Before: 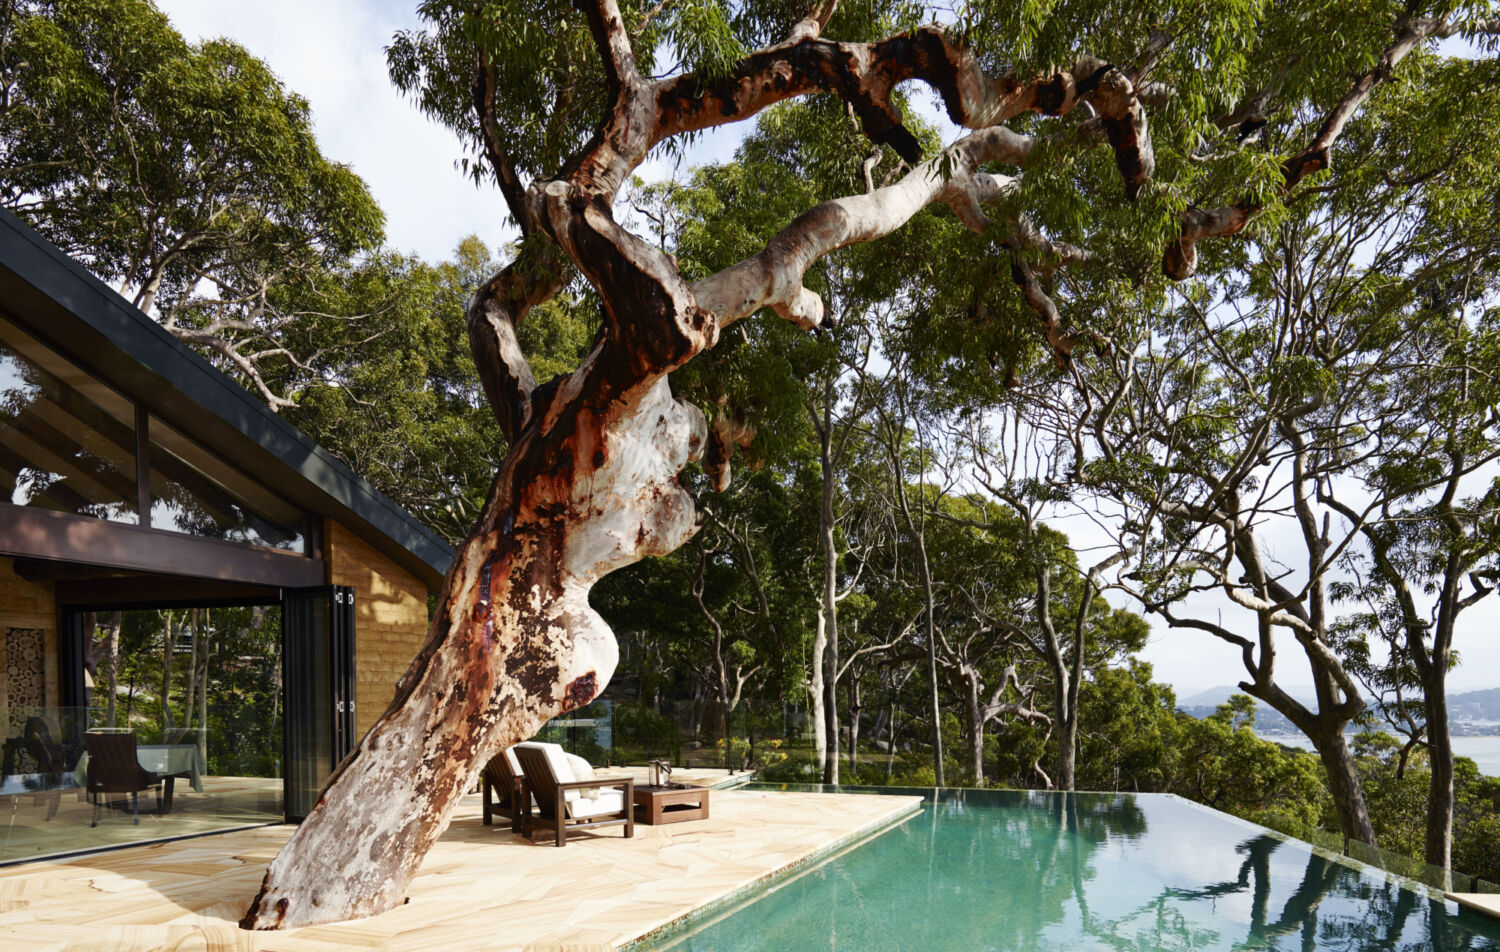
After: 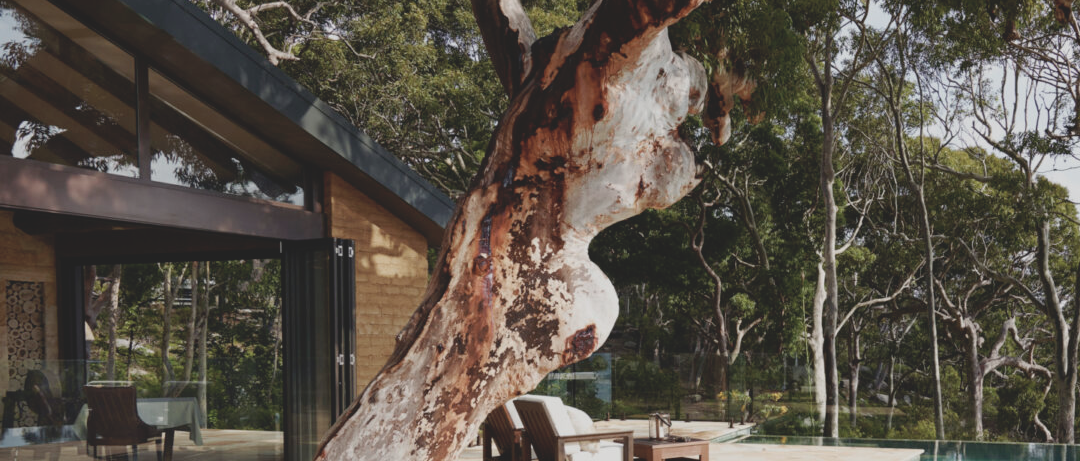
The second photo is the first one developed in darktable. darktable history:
crop: top 36.498%, right 27.964%, bottom 14.995%
contrast brightness saturation: contrast -0.26, saturation -0.43
